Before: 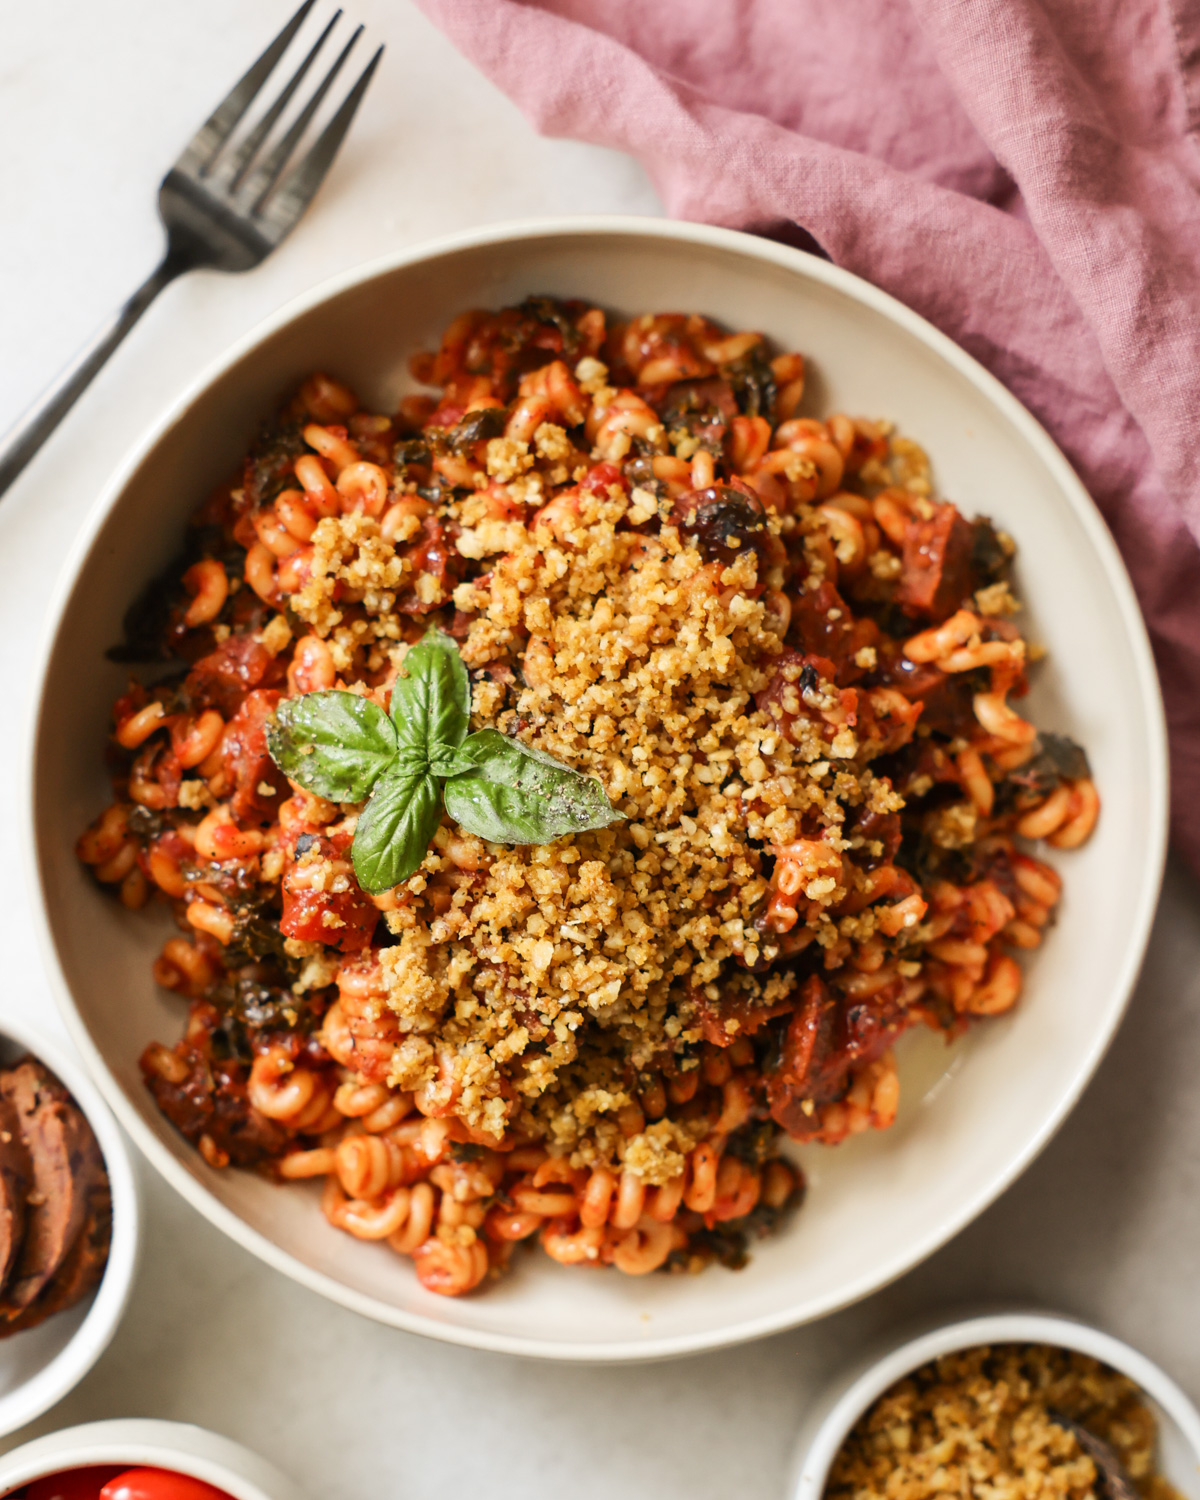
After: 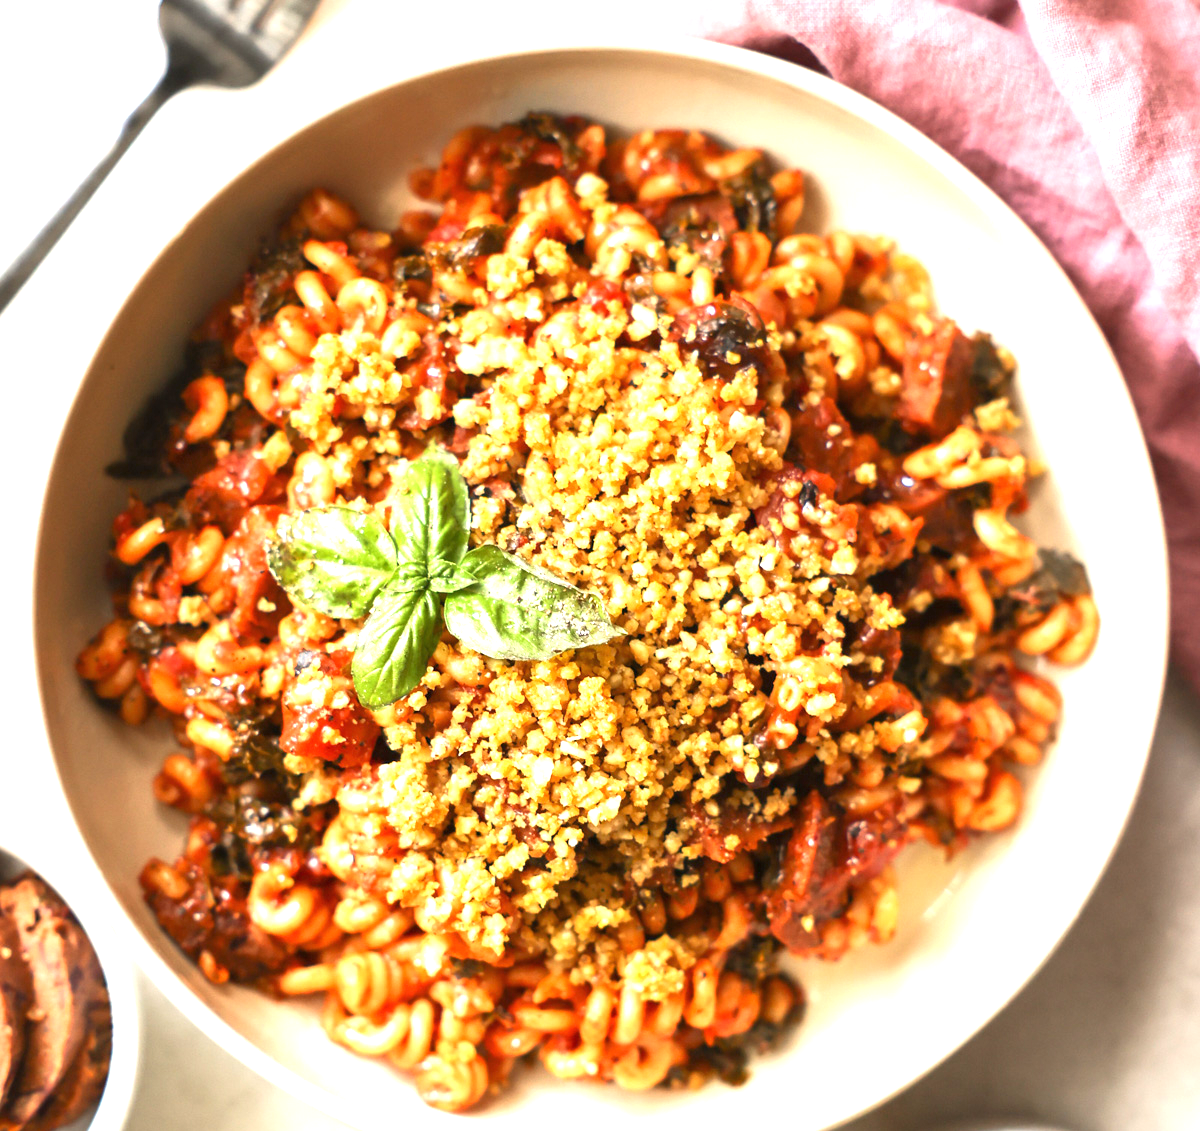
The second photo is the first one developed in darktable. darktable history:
crop and rotate: top 12.297%, bottom 12.25%
exposure: black level correction 0, exposure 1.389 EV, compensate exposure bias true, compensate highlight preservation false
